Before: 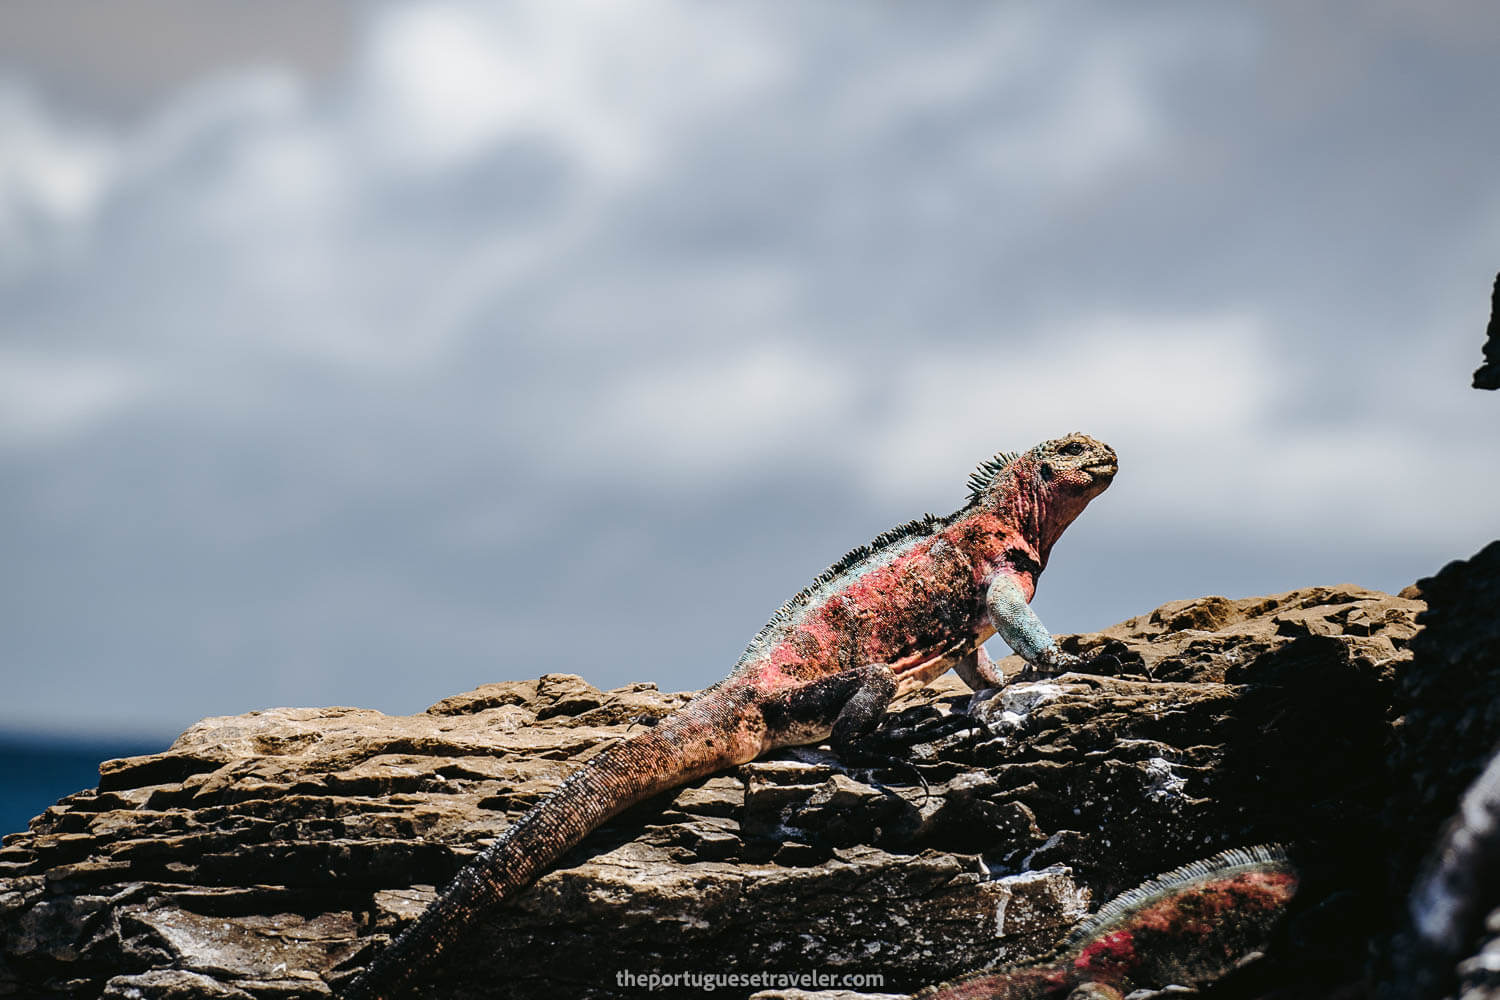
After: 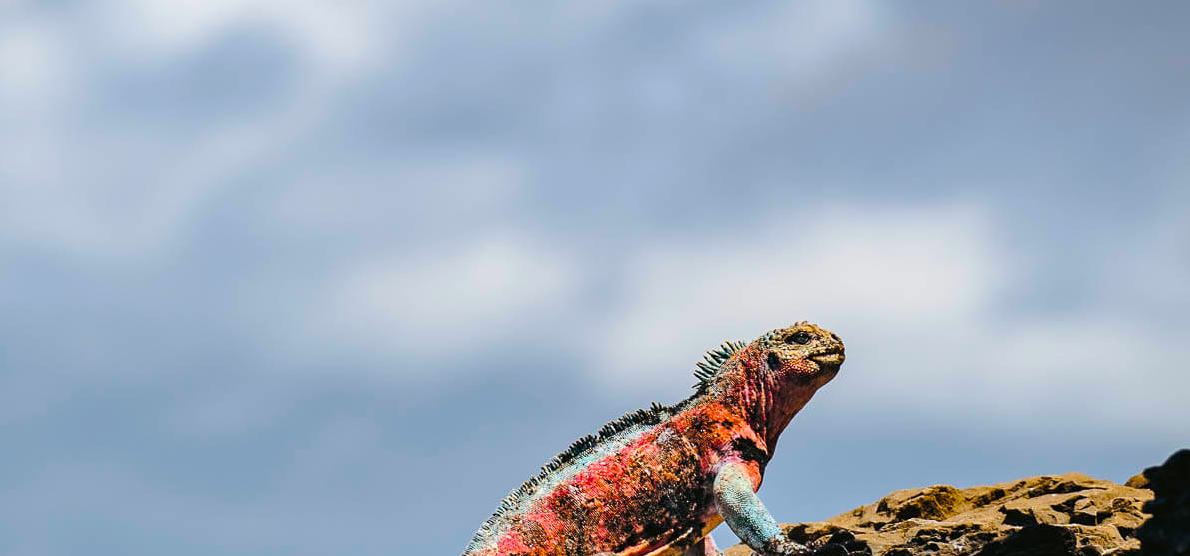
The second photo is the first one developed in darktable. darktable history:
crop: left 18.249%, top 11.12%, right 2.066%, bottom 33.268%
sharpen: radius 2.89, amount 0.878, threshold 47.088
color balance rgb: perceptual saturation grading › global saturation 60.052%, perceptual saturation grading › highlights 21.037%, perceptual saturation grading › shadows -49.584%, global vibrance 20%
